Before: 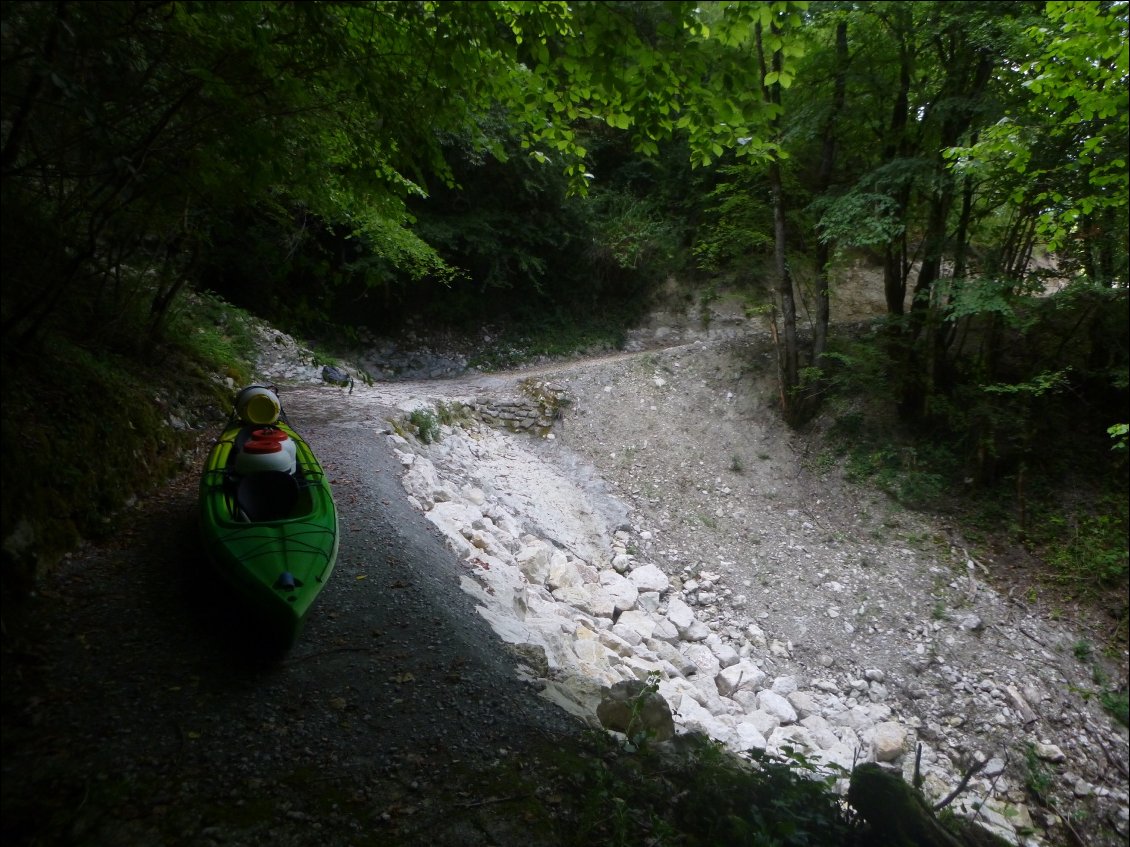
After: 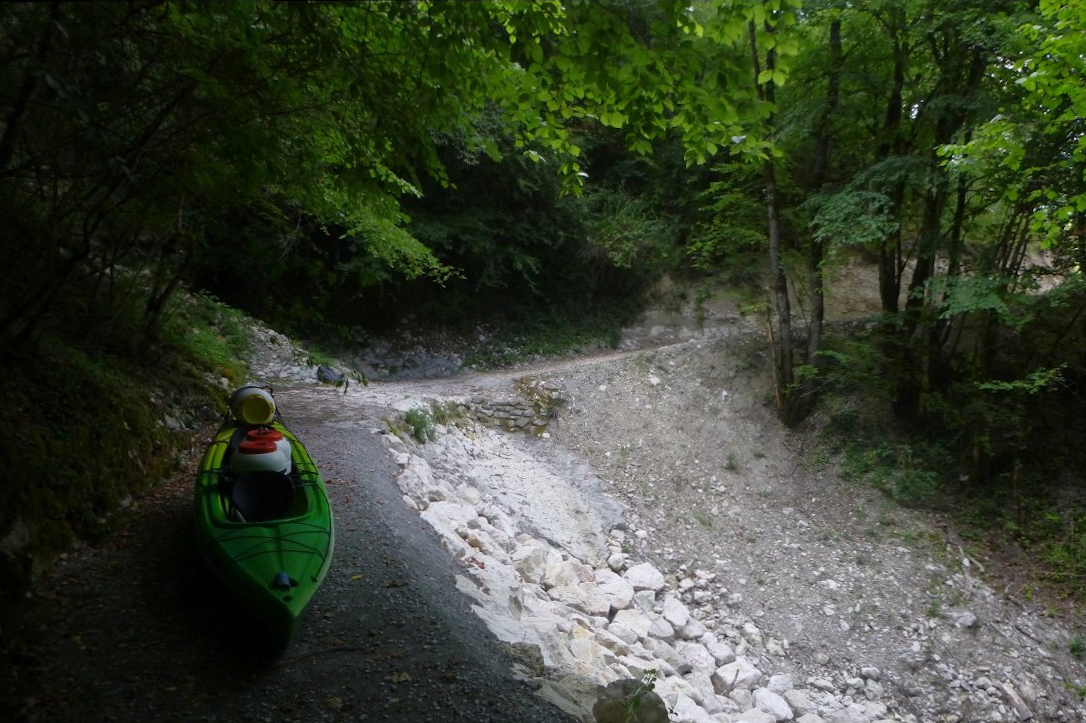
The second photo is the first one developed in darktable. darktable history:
crop and rotate: angle 0.2°, left 0.275%, right 3.127%, bottom 14.18%
rgb curve: curves: ch0 [(0, 0) (0.053, 0.068) (0.122, 0.128) (1, 1)]
